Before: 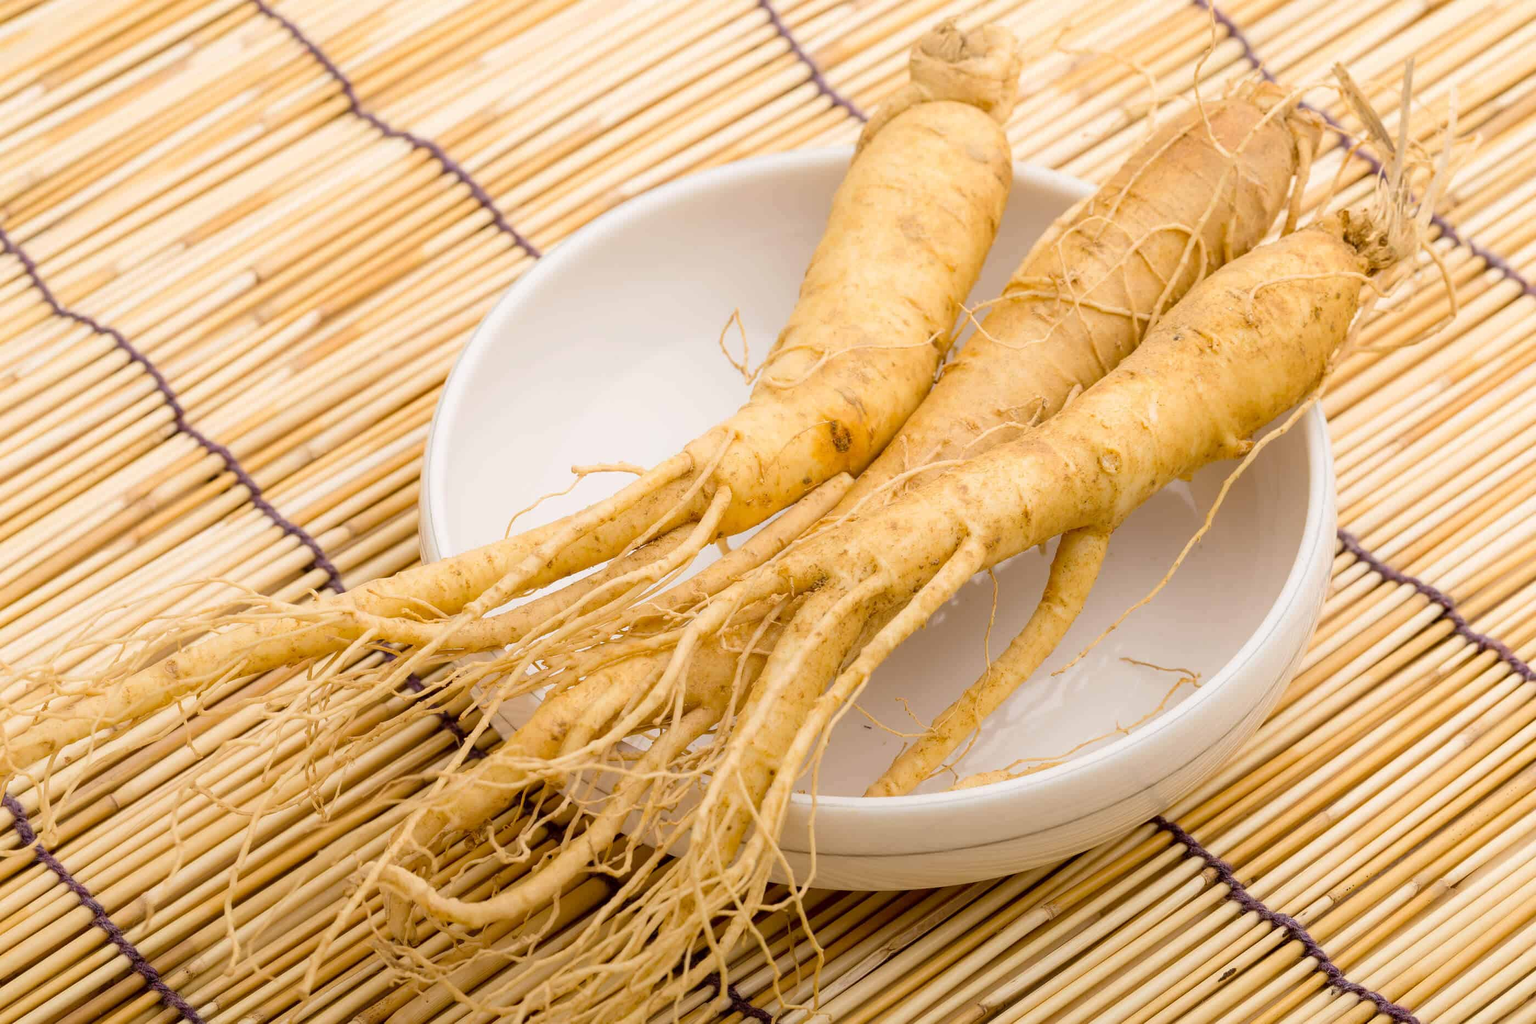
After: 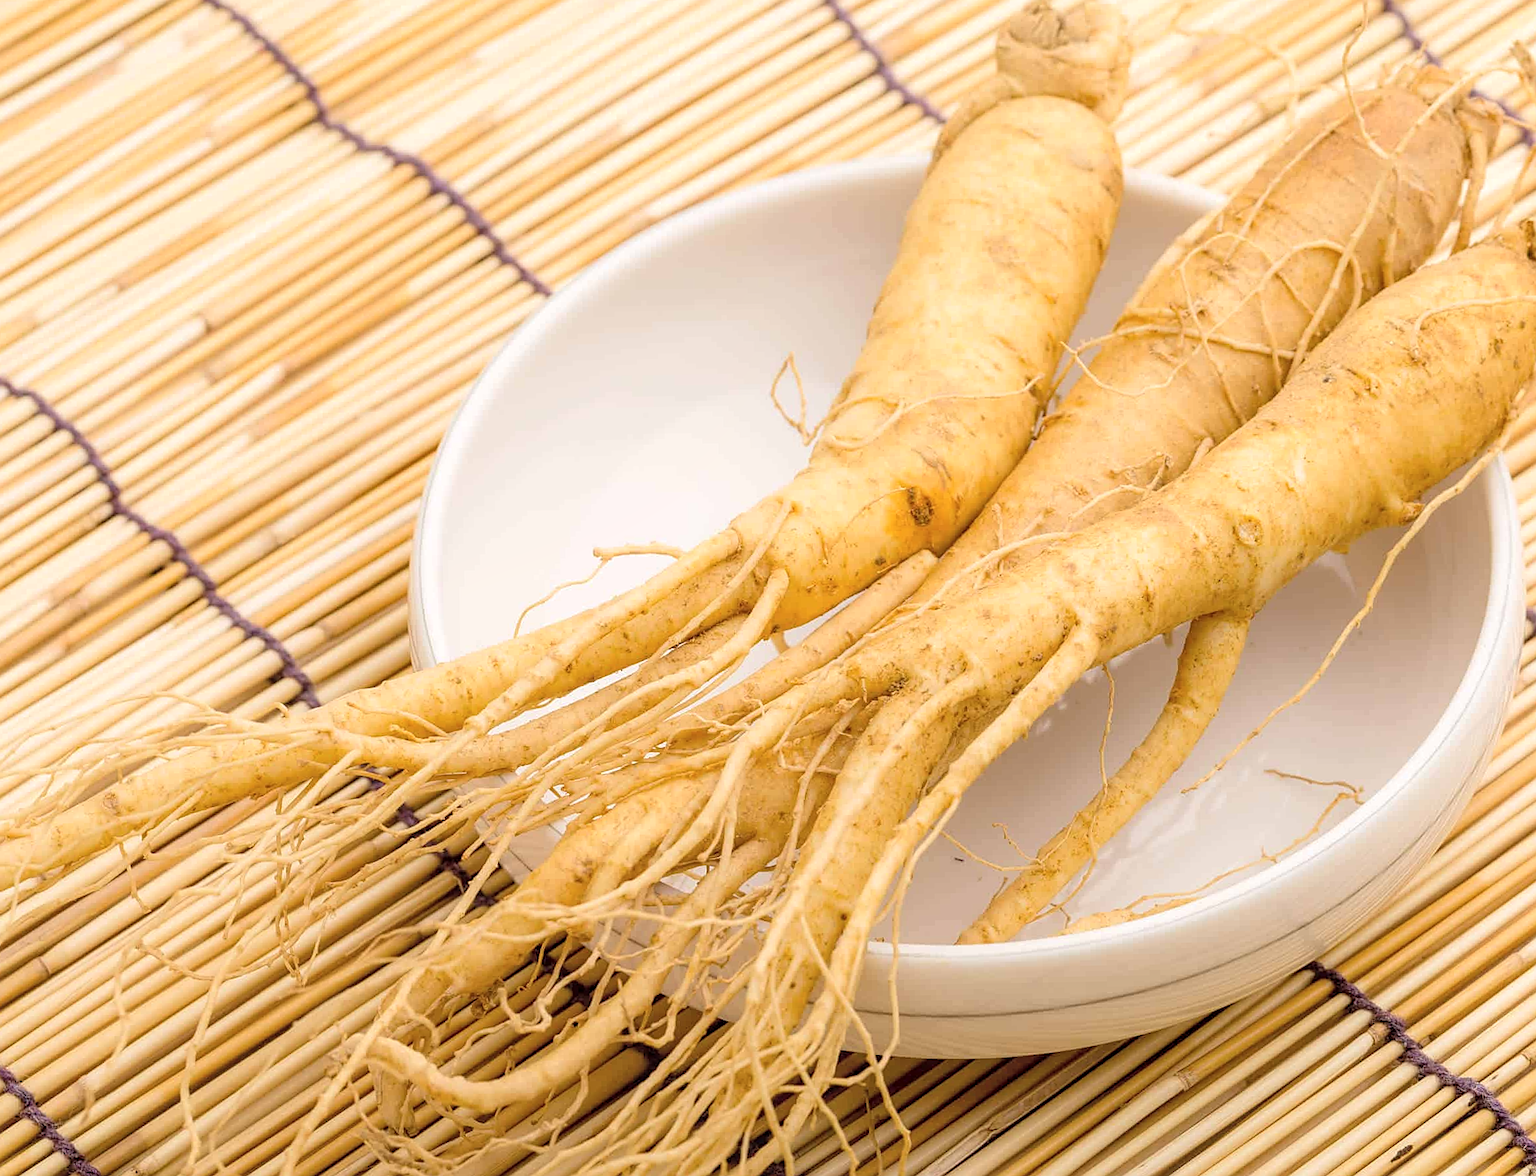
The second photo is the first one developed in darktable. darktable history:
contrast brightness saturation: brightness 0.15
sharpen: on, module defaults
local contrast: on, module defaults
crop and rotate: angle 1°, left 4.281%, top 0.642%, right 11.383%, bottom 2.486%
